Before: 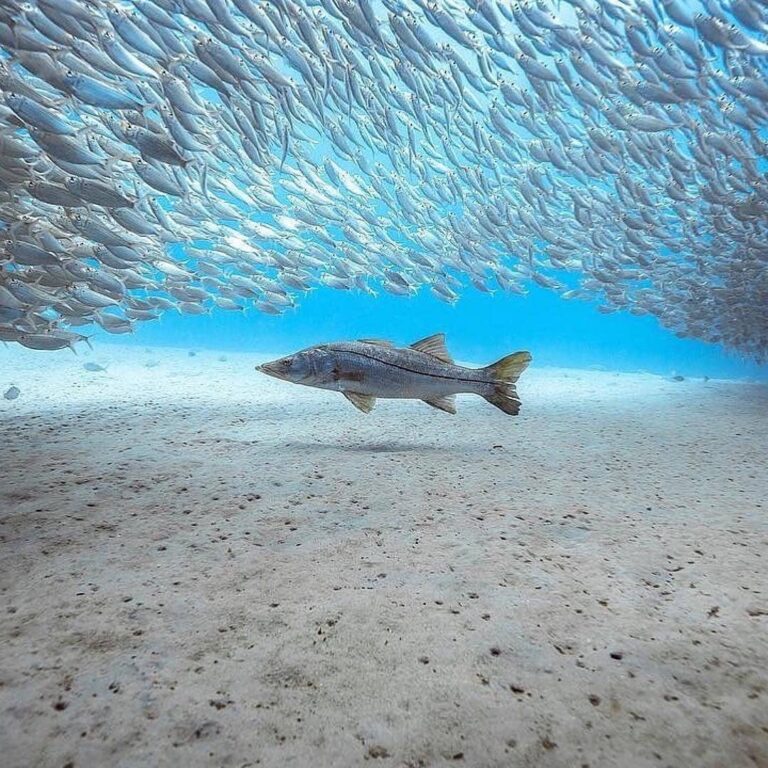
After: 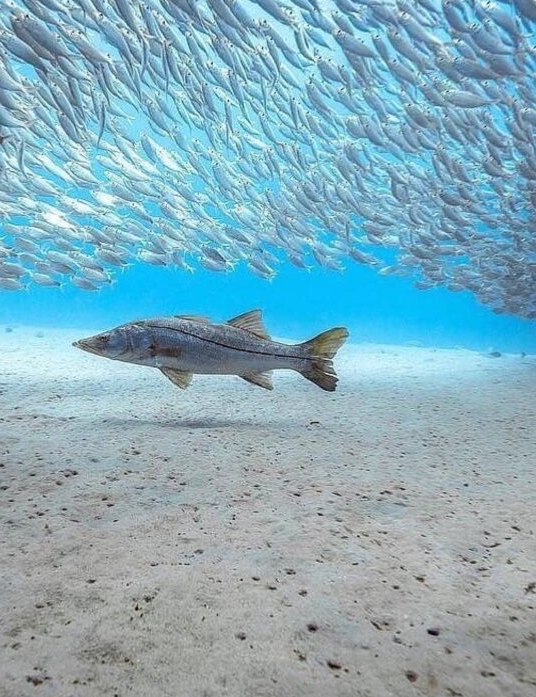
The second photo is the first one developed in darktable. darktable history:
crop and rotate: left 23.887%, top 3.205%, right 6.231%, bottom 5.973%
